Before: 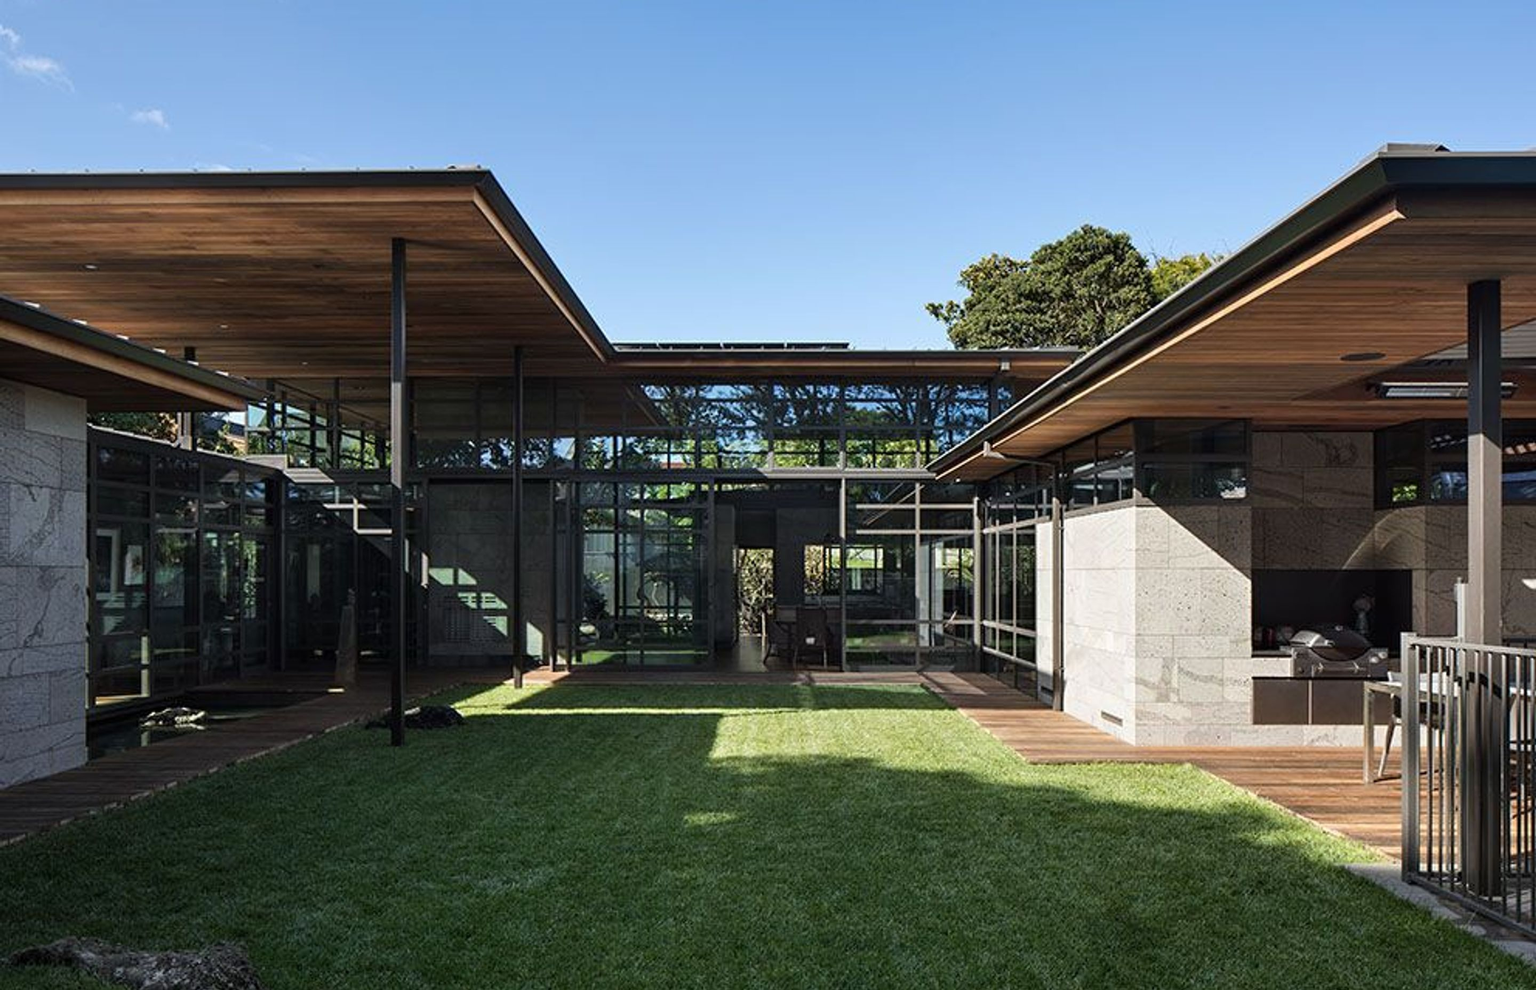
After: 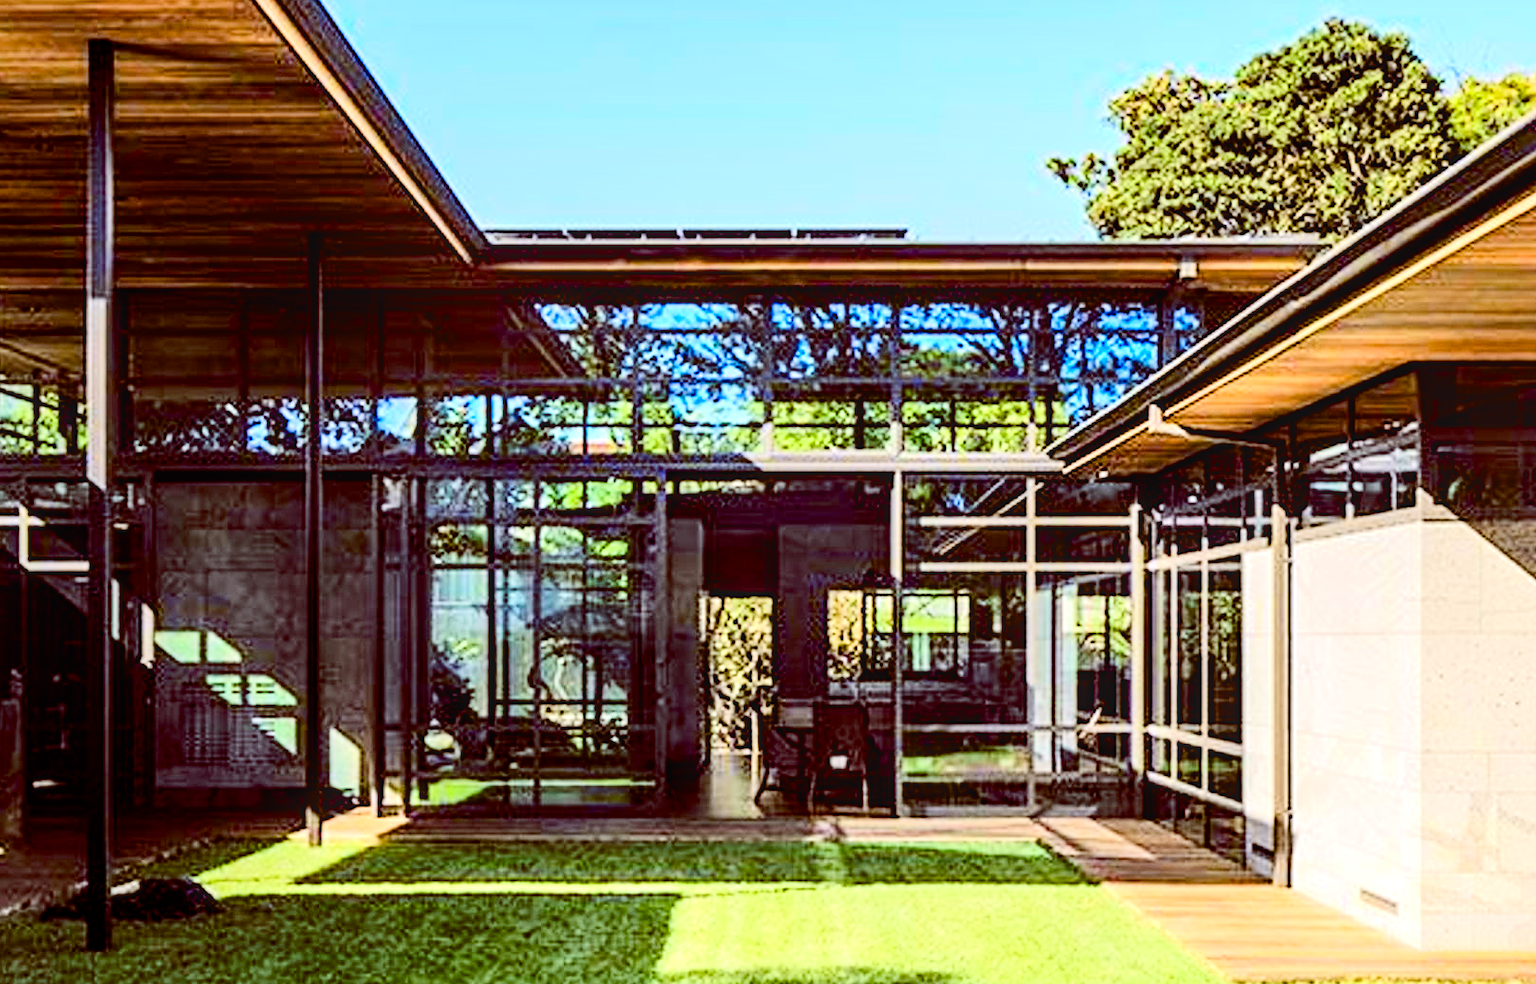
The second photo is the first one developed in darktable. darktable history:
exposure: exposure 0.2 EV, compensate highlight preservation false
tone curve: curves: ch0 [(0, 0.023) (0.087, 0.065) (0.184, 0.168) (0.45, 0.54) (0.57, 0.683) (0.722, 0.825) (0.877, 0.948) (1, 1)]; ch1 [(0, 0) (0.388, 0.369) (0.45, 0.43) (0.505, 0.509) (0.534, 0.528) (0.657, 0.655) (1, 1)]; ch2 [(0, 0) (0.314, 0.223) (0.427, 0.405) (0.5, 0.5) (0.55, 0.566) (0.625, 0.657) (1, 1)], color space Lab, independent channels, preserve colors none
crop and rotate: left 22.301%, top 21.793%, right 21.897%, bottom 22.659%
local contrast: detail 130%
tone equalizer: -7 EV 0.153 EV, -6 EV 0.59 EV, -5 EV 1.13 EV, -4 EV 1.29 EV, -3 EV 1.15 EV, -2 EV 0.6 EV, -1 EV 0.145 EV, edges refinement/feathering 500, mask exposure compensation -1.57 EV, preserve details no
color balance rgb: global offset › luminance -0.194%, global offset › chroma 0.273%, linear chroma grading › global chroma 9.049%, perceptual saturation grading › global saturation 20%, perceptual saturation grading › highlights -25.028%, perceptual saturation grading › shadows 49.231%, global vibrance 20%
